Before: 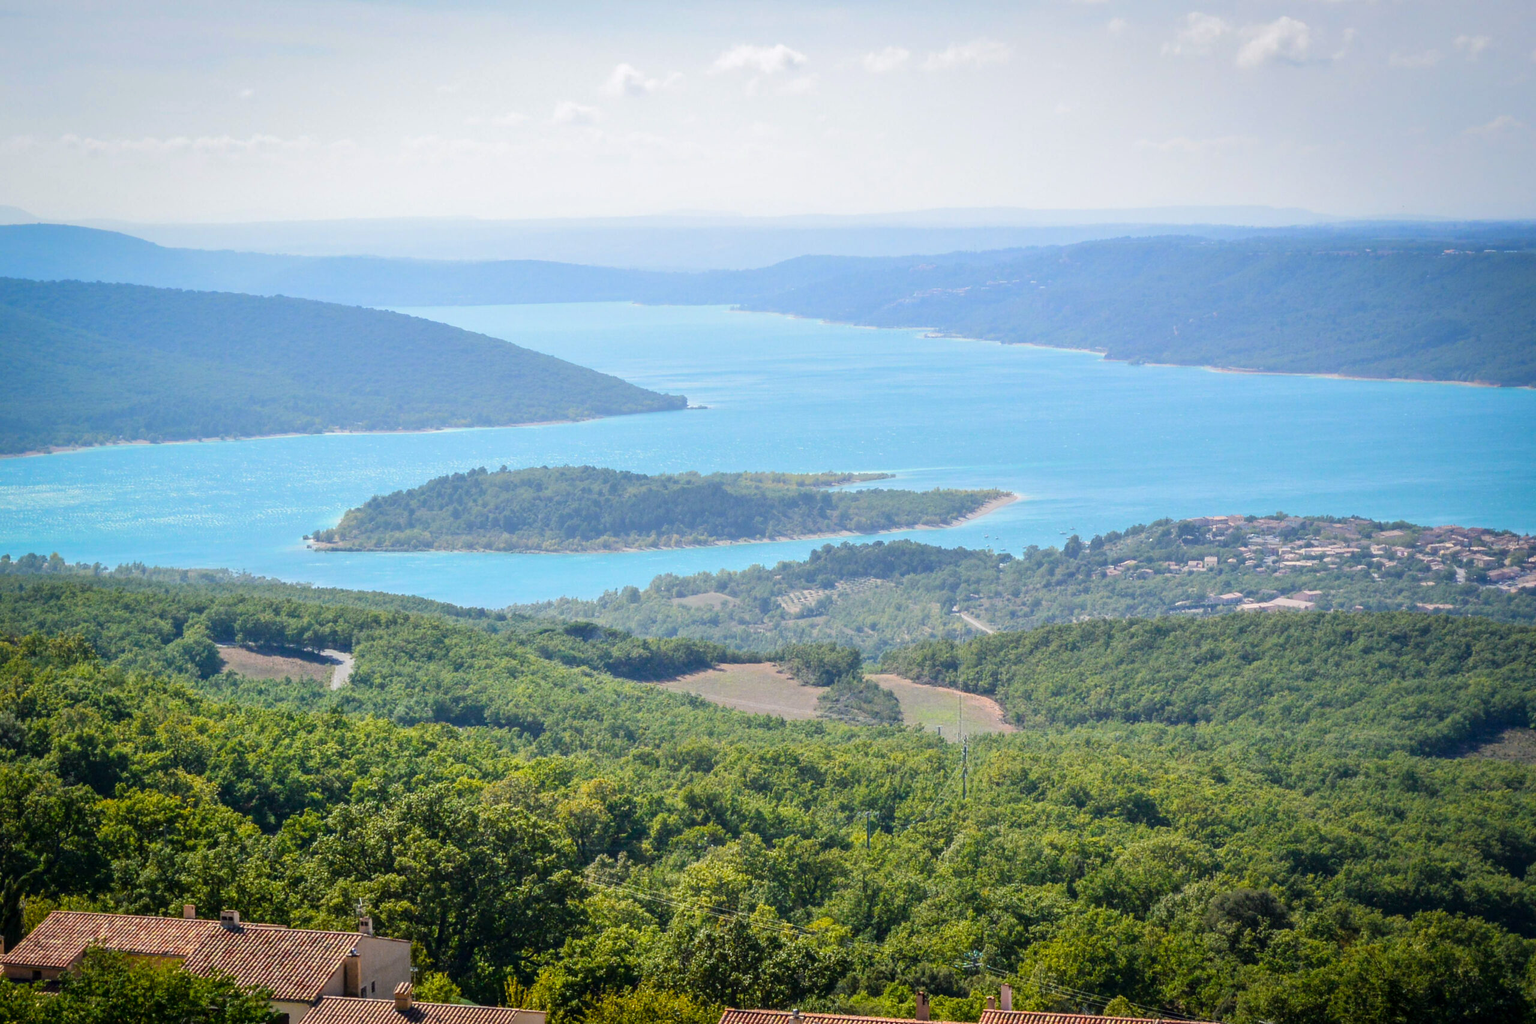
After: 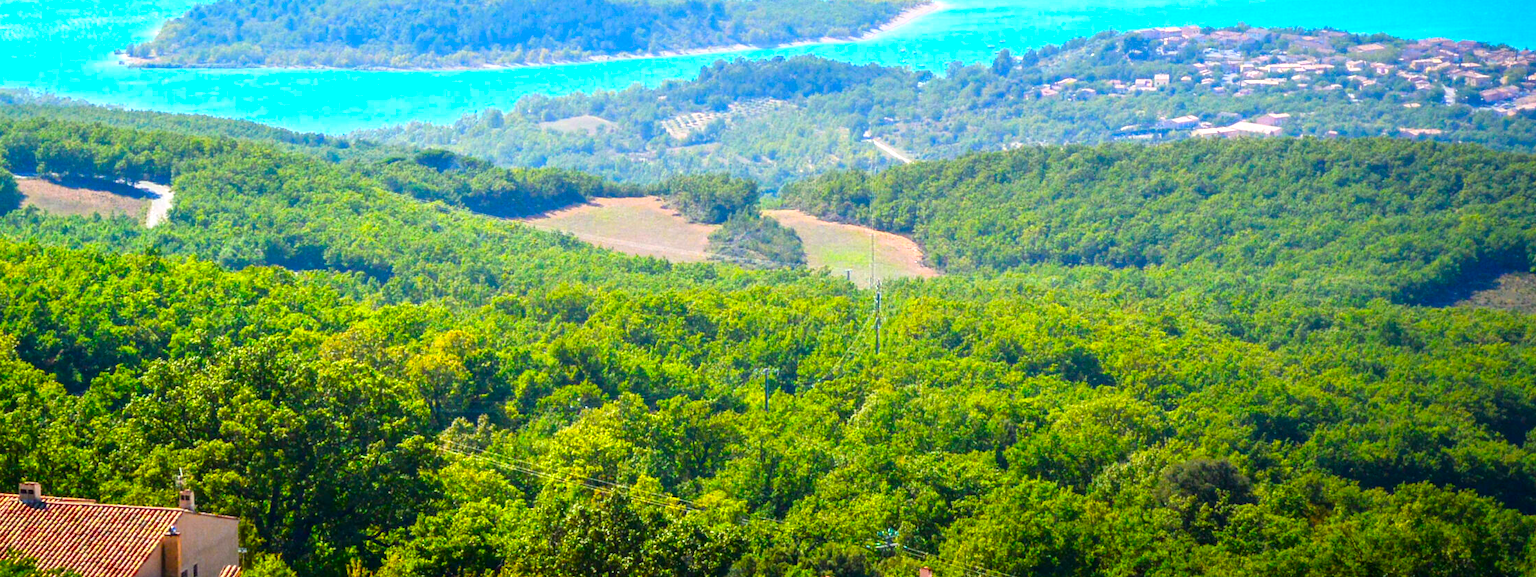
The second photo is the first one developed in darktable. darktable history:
color correction: saturation 1.8
exposure: black level correction 0, exposure 0.7 EV, compensate exposure bias true, compensate highlight preservation false
crop and rotate: left 13.306%, top 48.129%, bottom 2.928%
